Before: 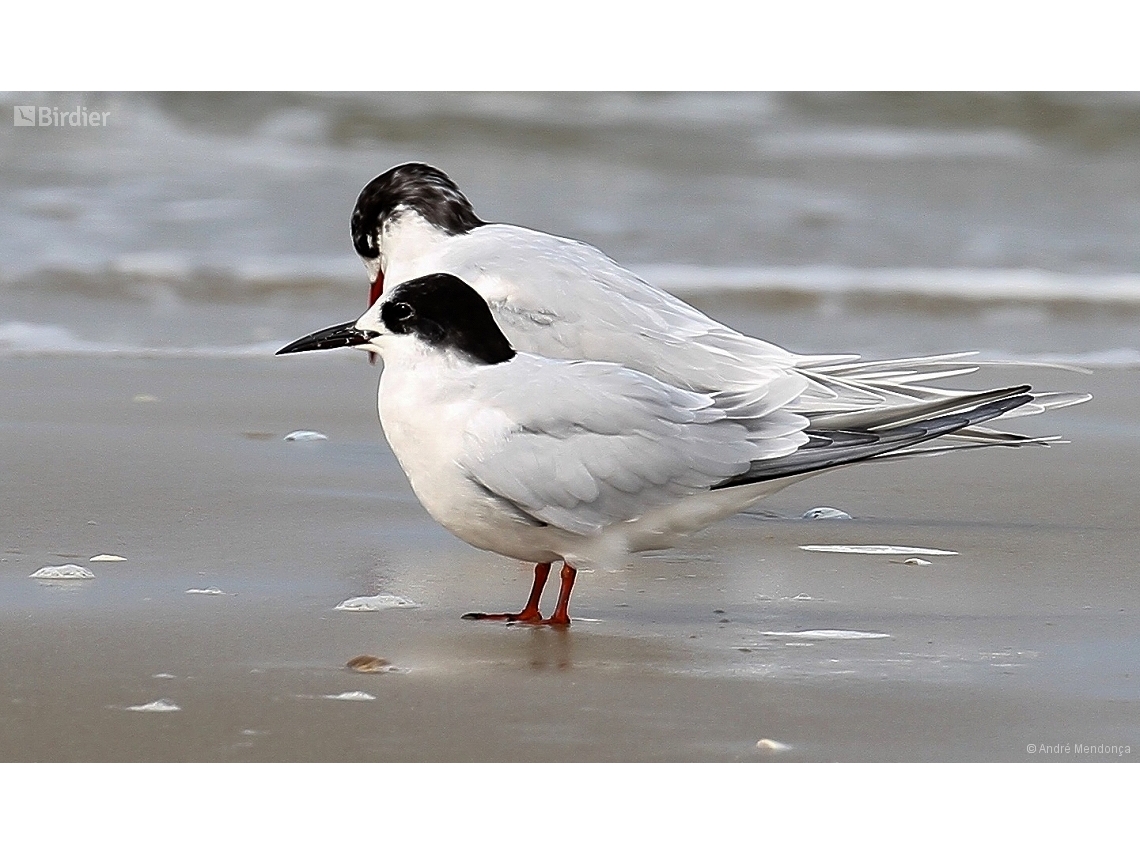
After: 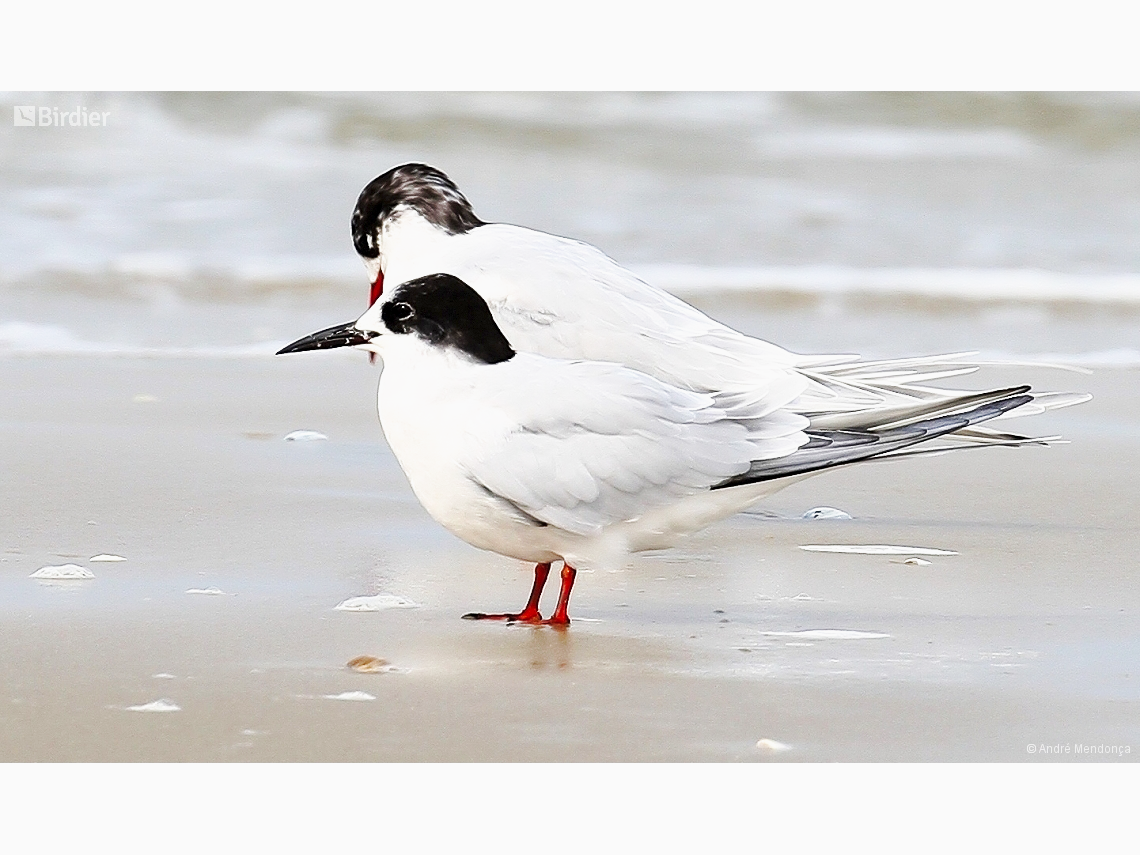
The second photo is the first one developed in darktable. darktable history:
contrast brightness saturation: contrast 0.075, brightness 0.081, saturation 0.176
base curve: curves: ch0 [(0, 0) (0.025, 0.046) (0.112, 0.277) (0.467, 0.74) (0.814, 0.929) (1, 0.942)], preserve colors none
